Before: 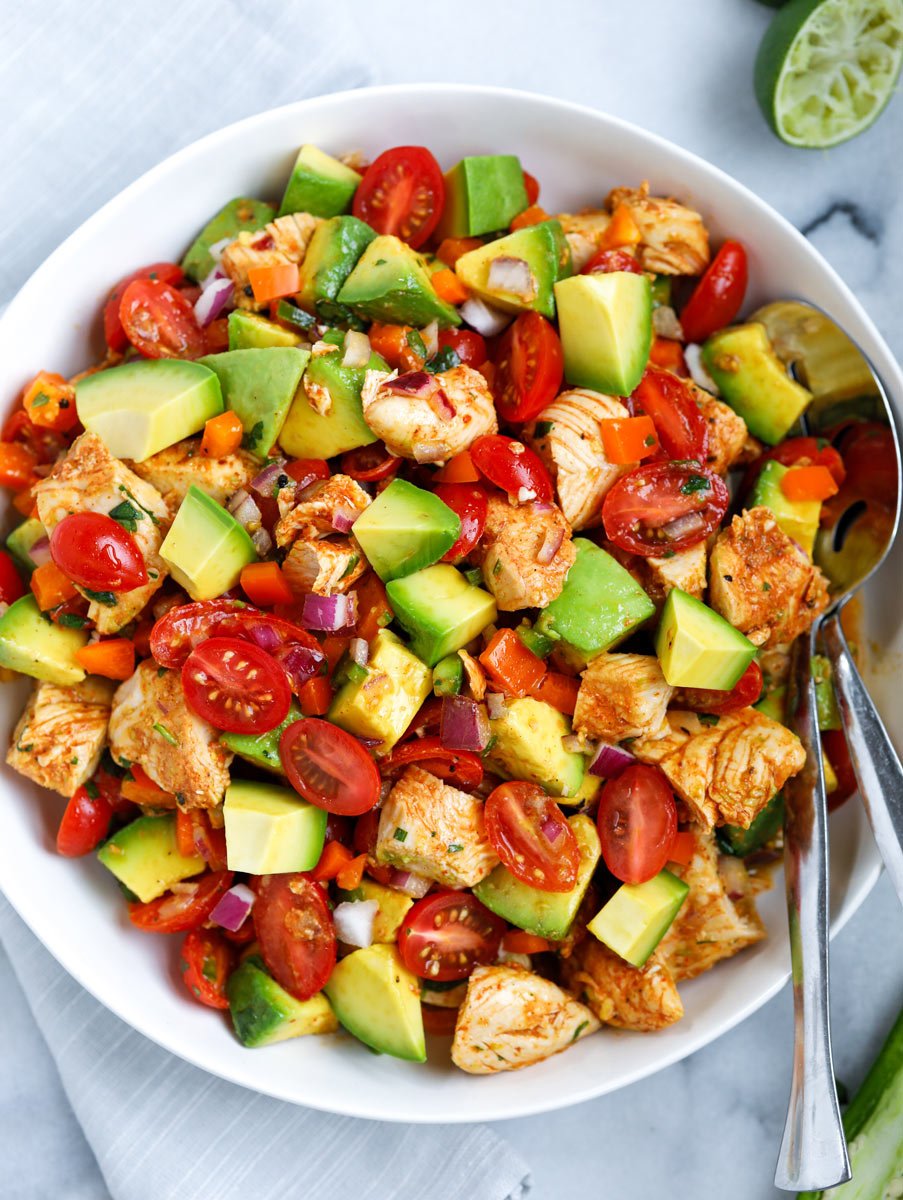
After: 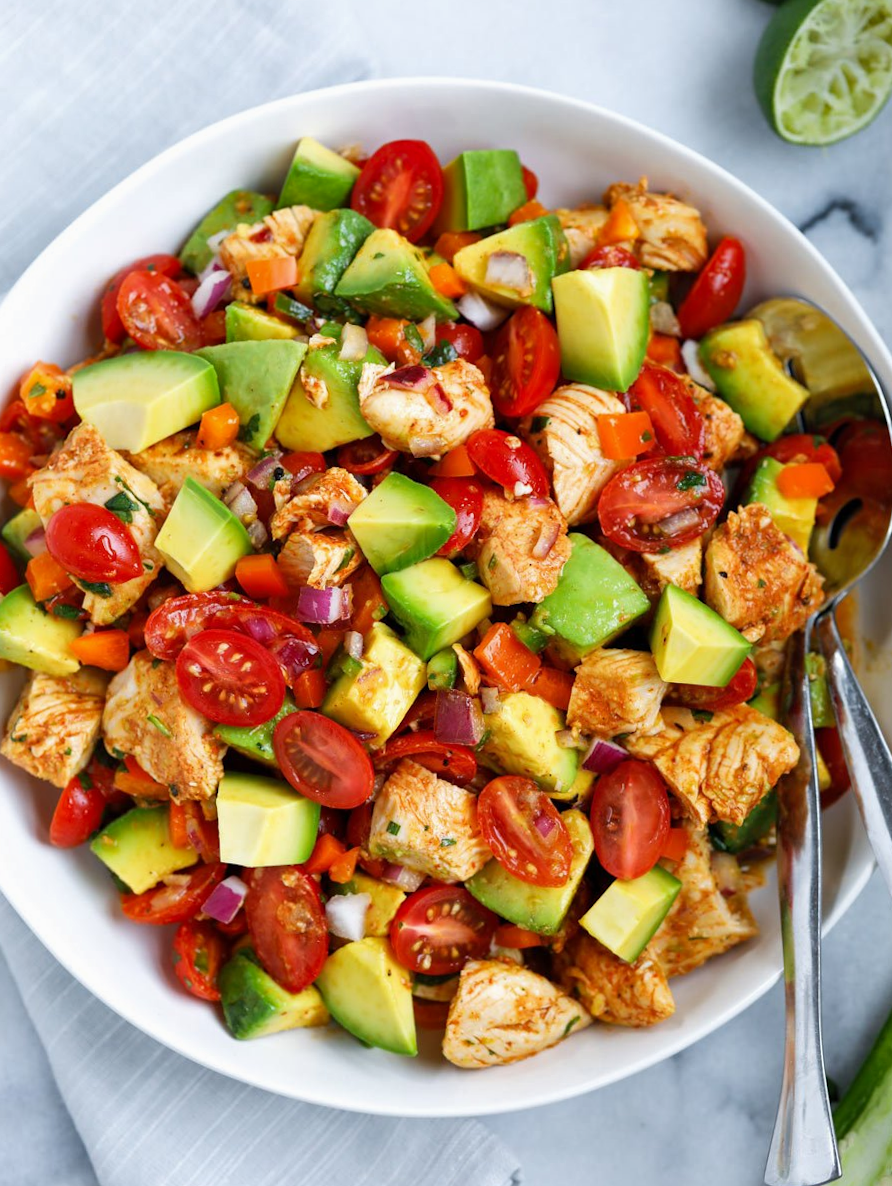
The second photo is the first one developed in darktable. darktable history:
crop and rotate: angle -0.5°
exposure: exposure -0.041 EV, compensate highlight preservation false
shadows and highlights: radius 125.46, shadows 30.51, highlights -30.51, low approximation 0.01, soften with gaussian
